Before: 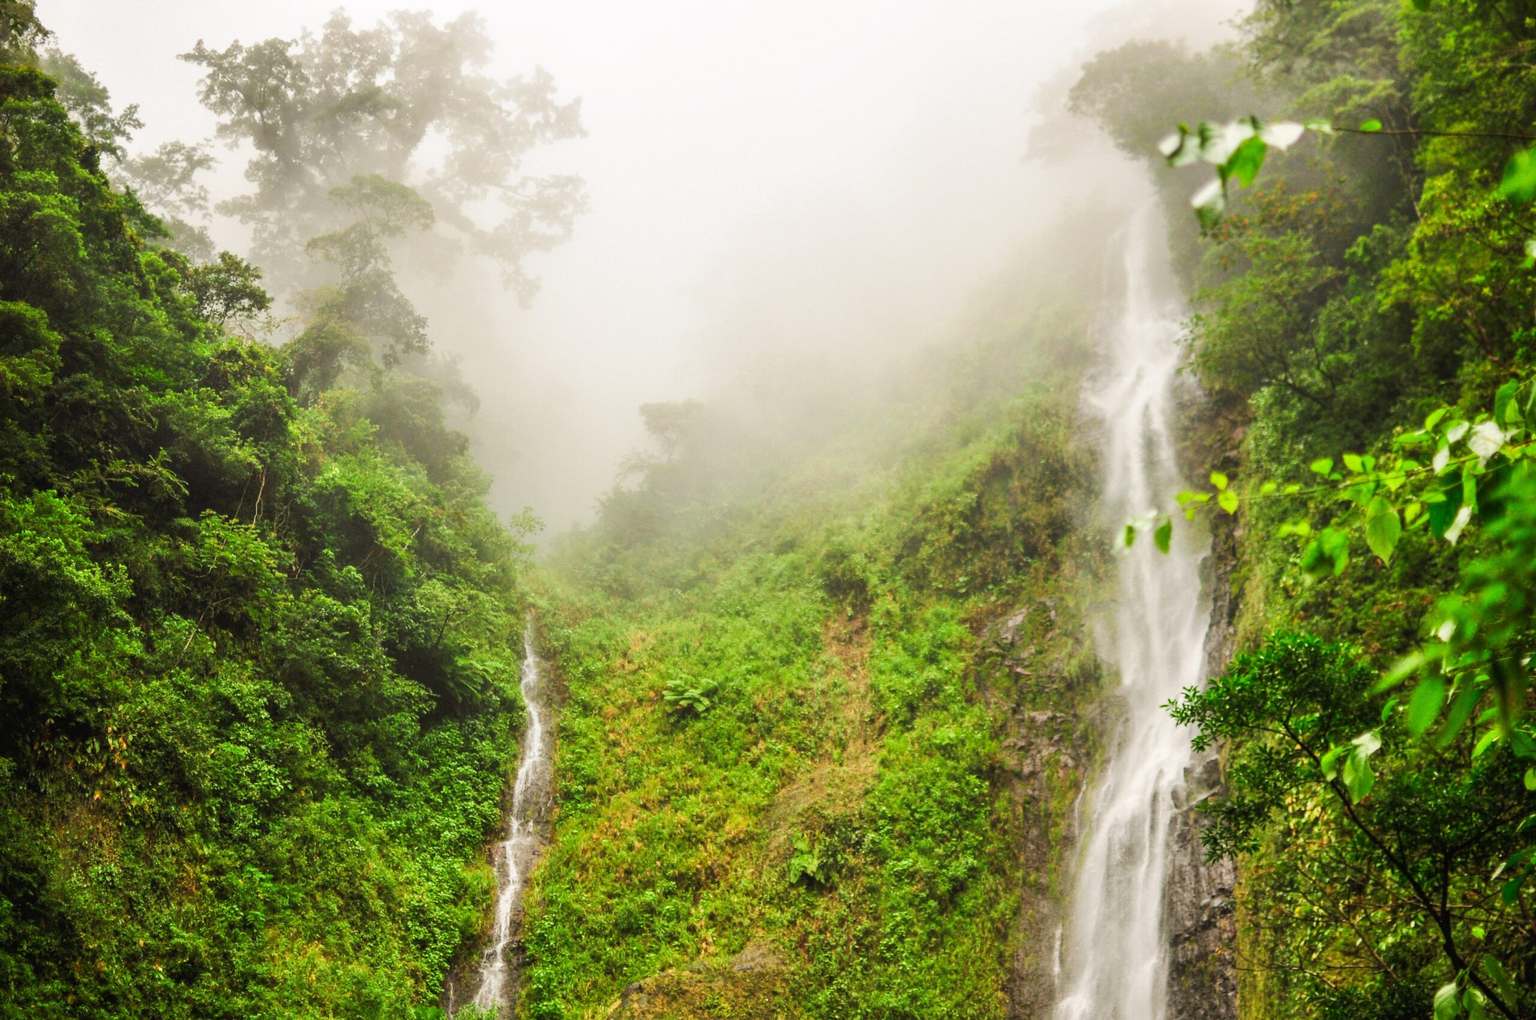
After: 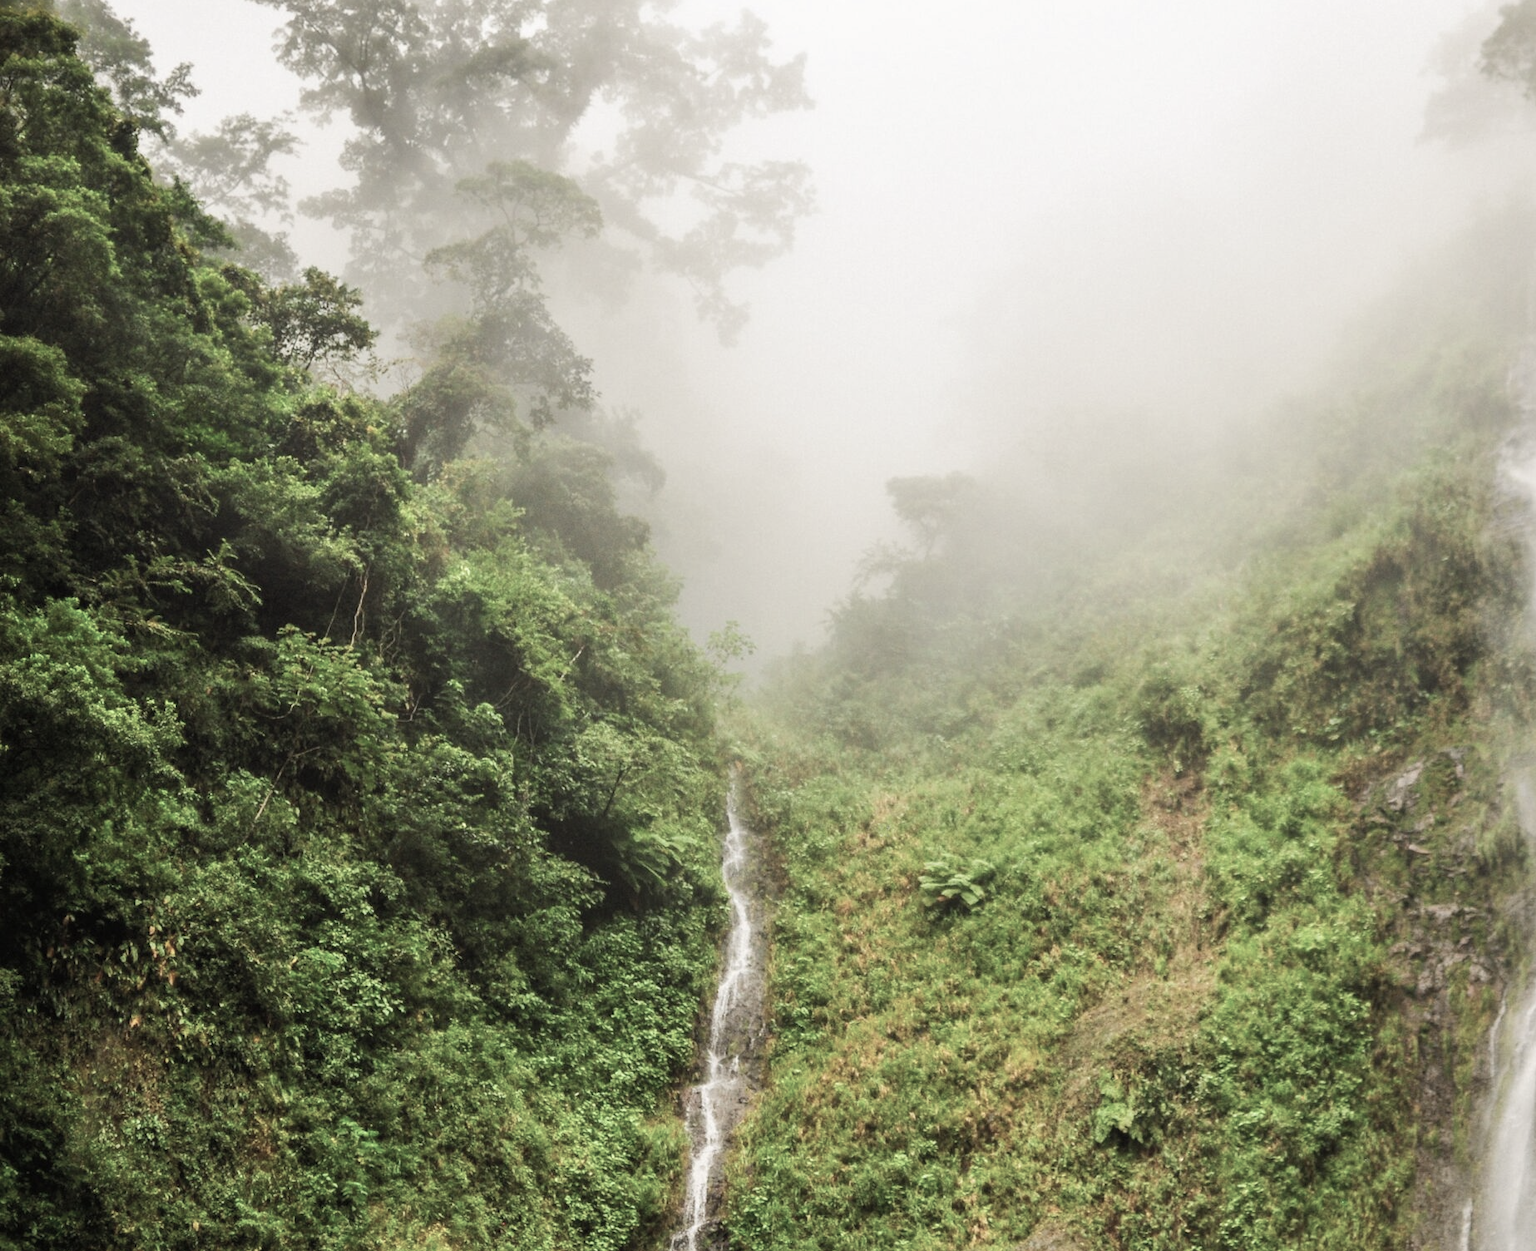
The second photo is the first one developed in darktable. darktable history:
crop: top 5.782%, right 27.844%, bottom 5.67%
color correction: highlights b* -0.049, saturation 0.514
